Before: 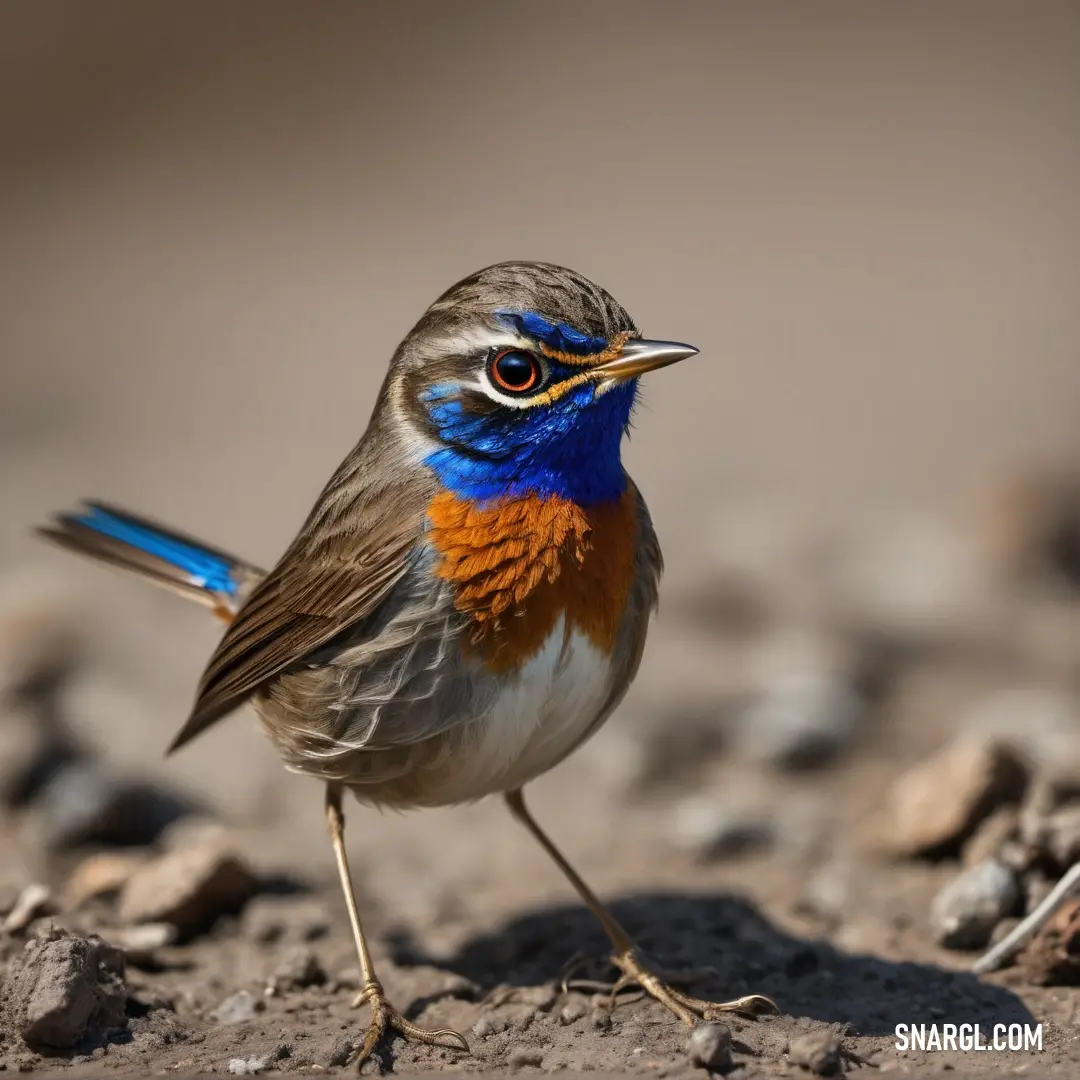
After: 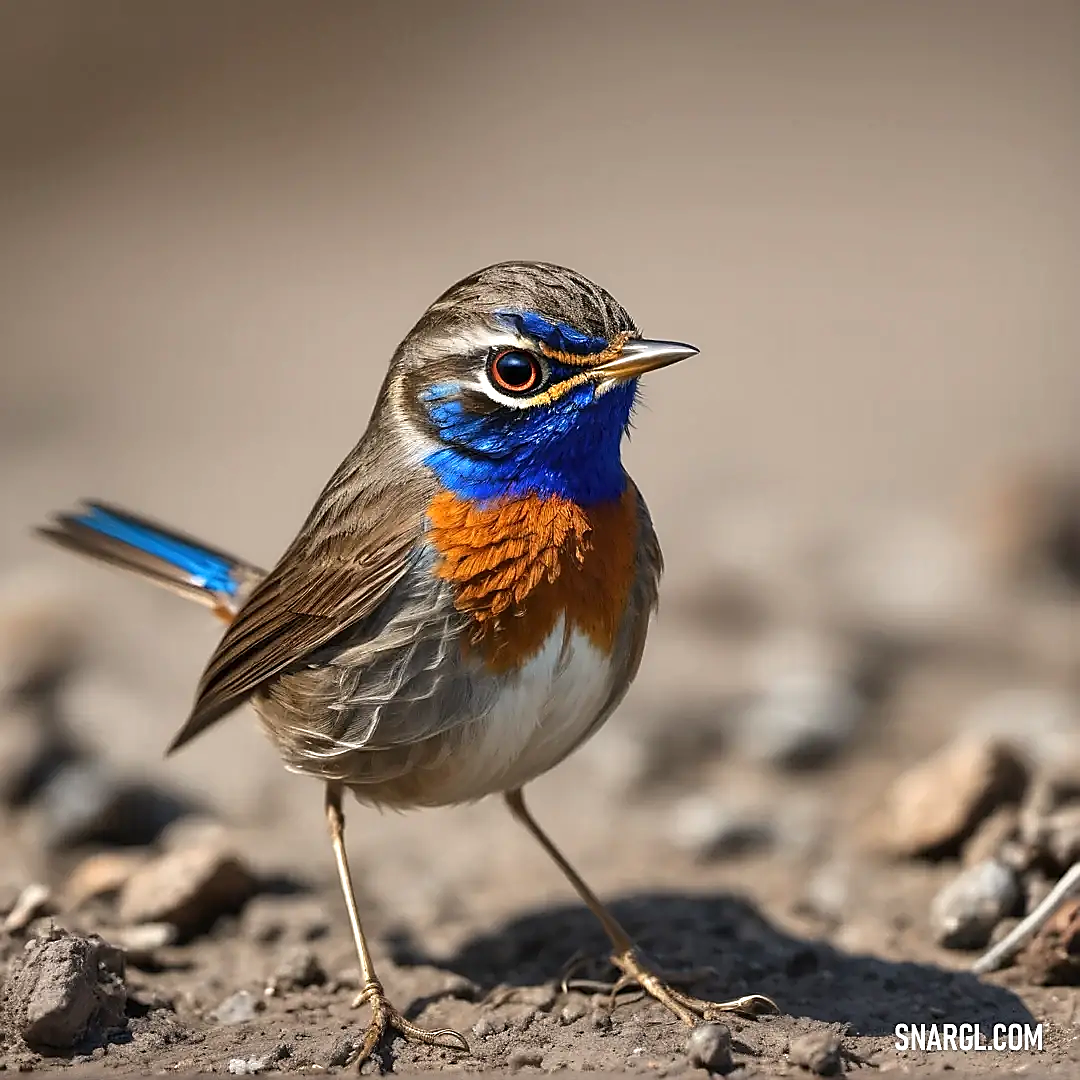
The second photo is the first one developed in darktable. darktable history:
sharpen: radius 1.361, amount 1.256, threshold 0.821
exposure: exposure 0.404 EV, compensate highlight preservation false
